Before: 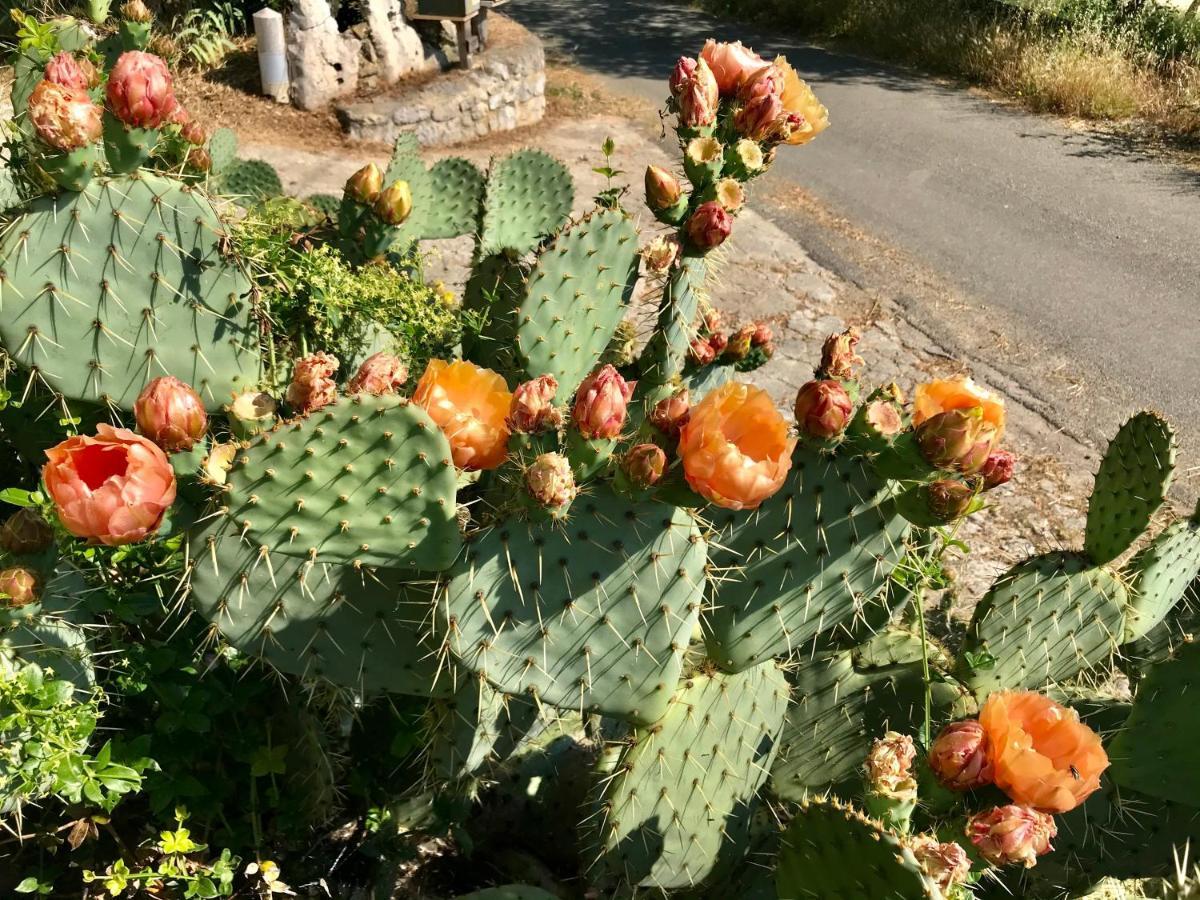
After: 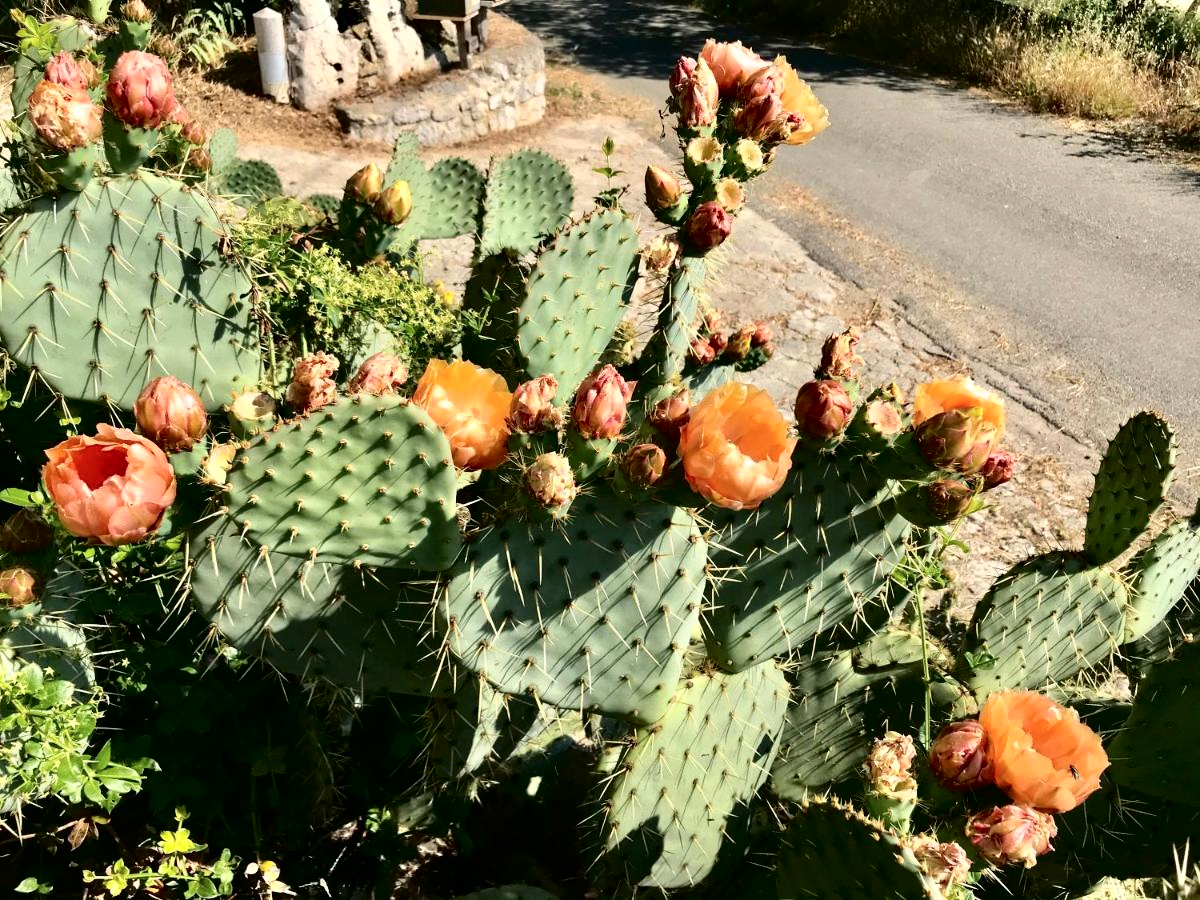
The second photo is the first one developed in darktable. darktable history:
tone curve: curves: ch0 [(0, 0) (0.003, 0.003) (0.011, 0.005) (0.025, 0.008) (0.044, 0.012) (0.069, 0.02) (0.1, 0.031) (0.136, 0.047) (0.177, 0.088) (0.224, 0.141) (0.277, 0.222) (0.335, 0.32) (0.399, 0.422) (0.468, 0.523) (0.543, 0.623) (0.623, 0.716) (0.709, 0.796) (0.801, 0.878) (0.898, 0.957) (1, 1)], color space Lab, independent channels, preserve colors none
